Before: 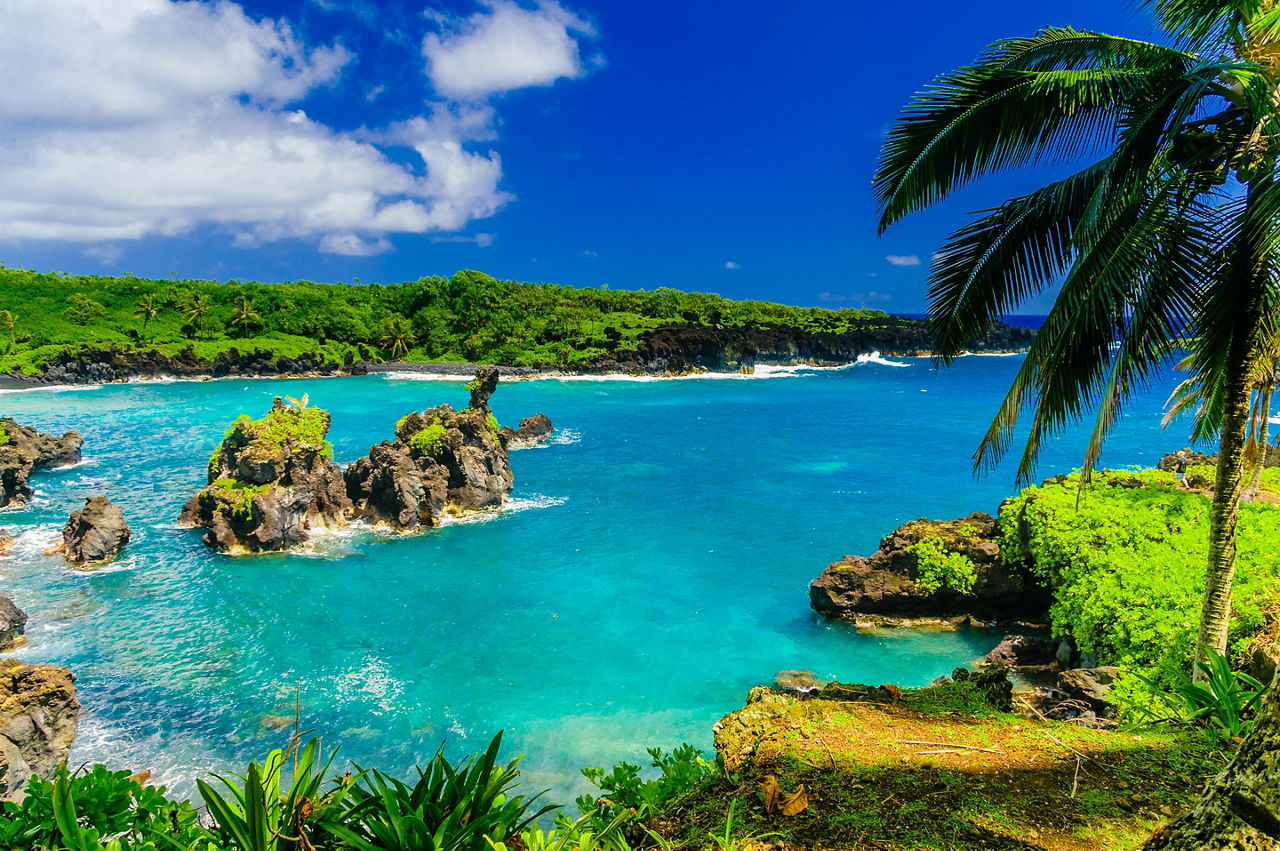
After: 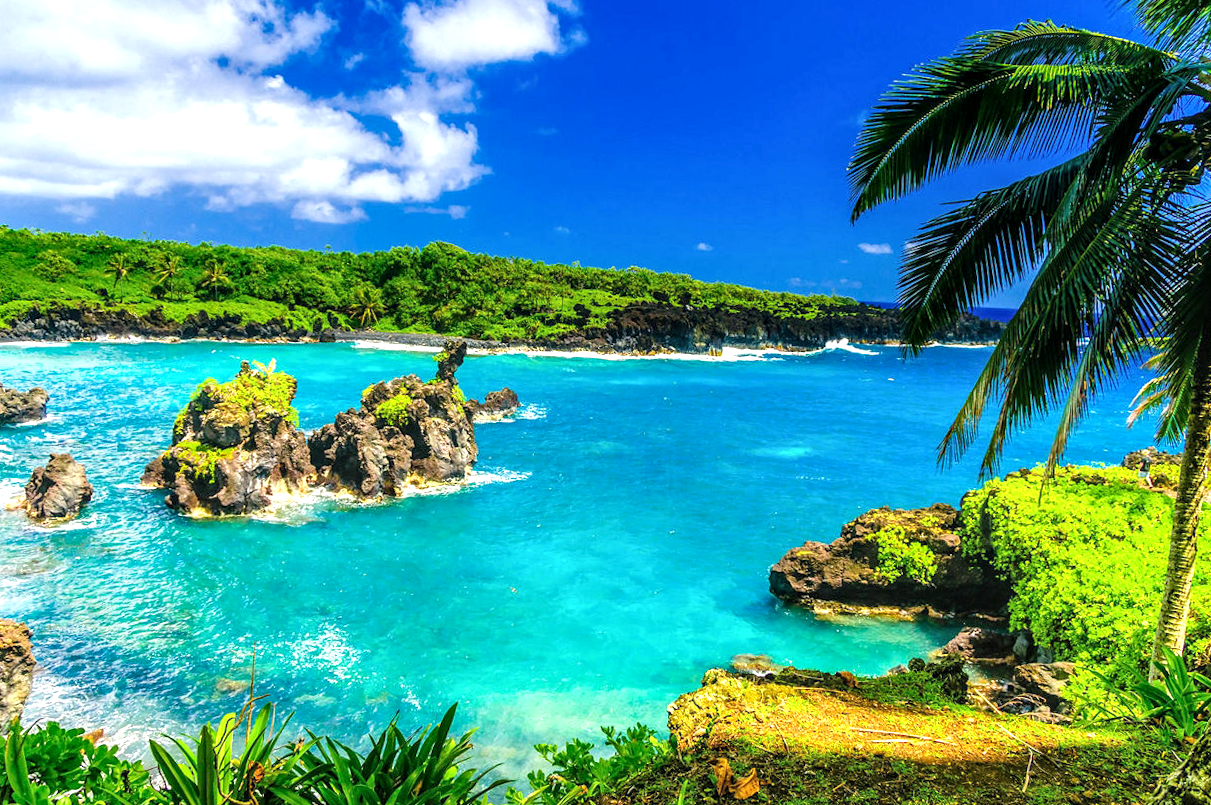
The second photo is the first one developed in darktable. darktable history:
crop and rotate: angle -2.19°
local contrast: on, module defaults
exposure: black level correction 0, exposure 0.696 EV, compensate highlight preservation false
